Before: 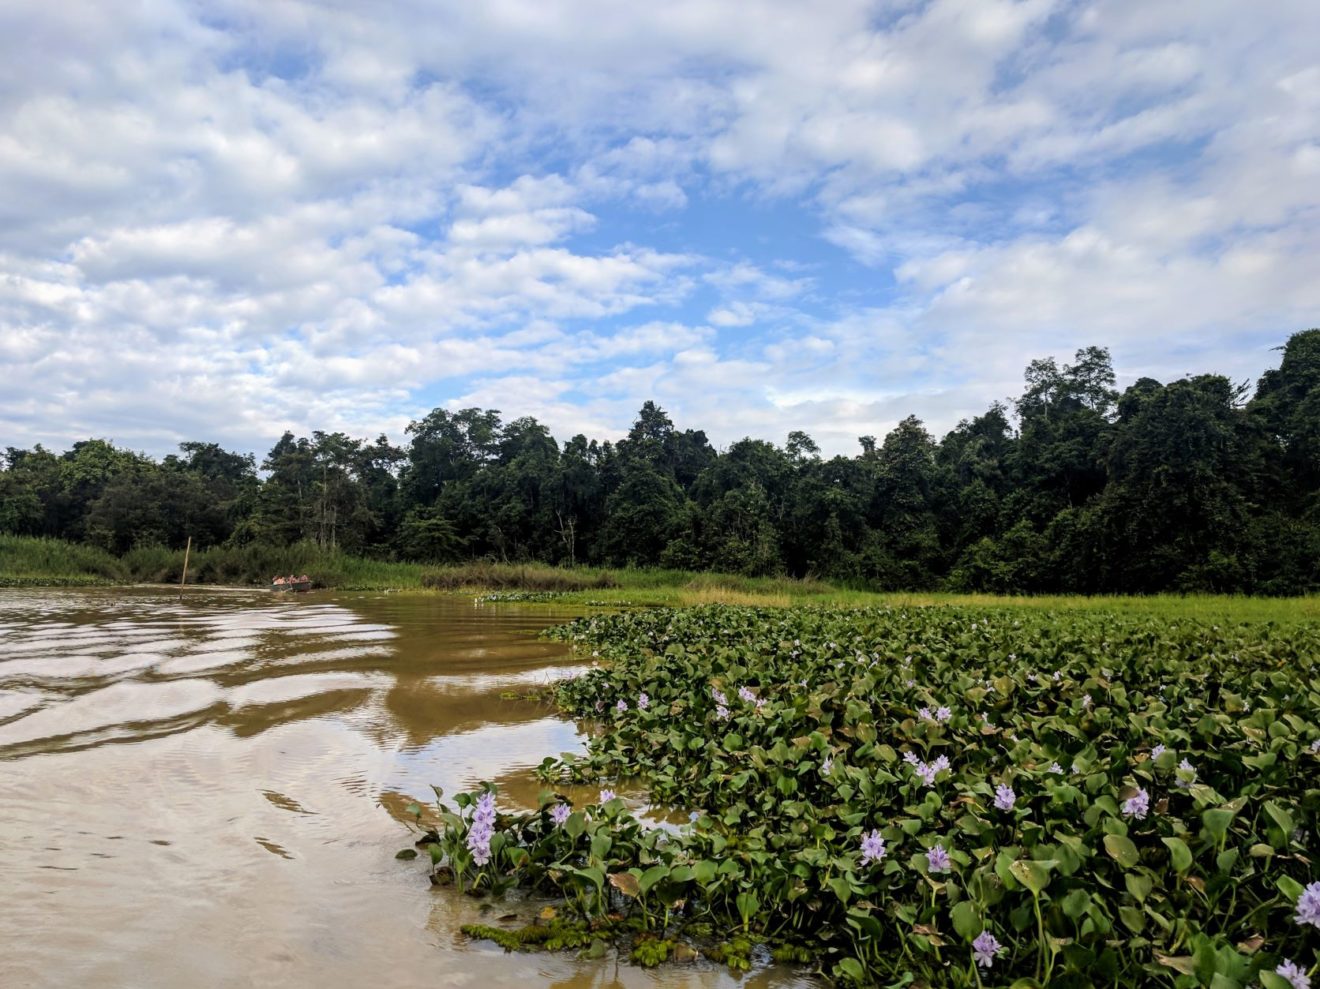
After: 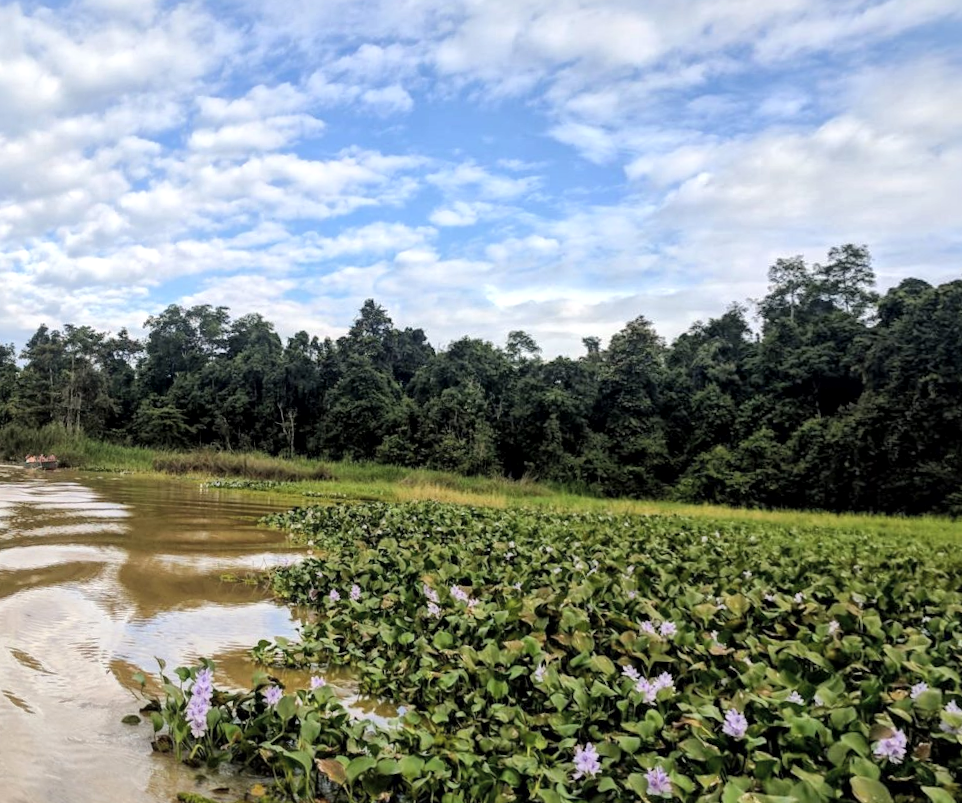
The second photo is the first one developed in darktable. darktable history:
rotate and perspective: rotation 1.69°, lens shift (vertical) -0.023, lens shift (horizontal) -0.291, crop left 0.025, crop right 0.988, crop top 0.092, crop bottom 0.842
crop and rotate: left 13.15%, top 5.251%, right 12.609%
global tonemap: drago (1, 100), detail 1
